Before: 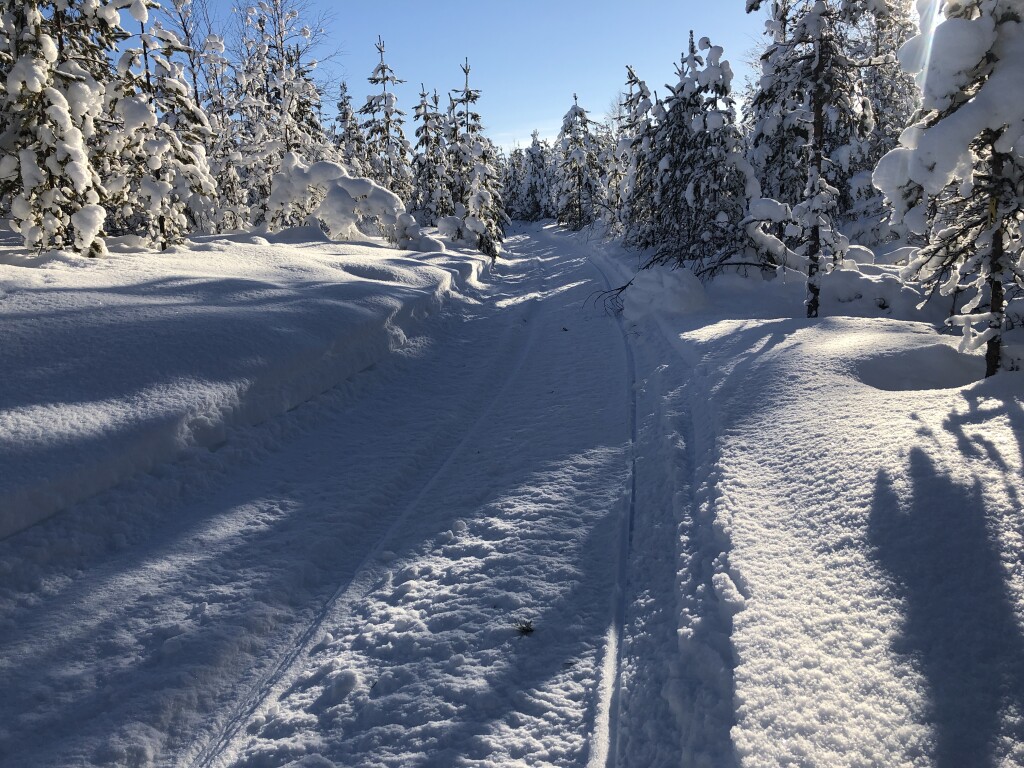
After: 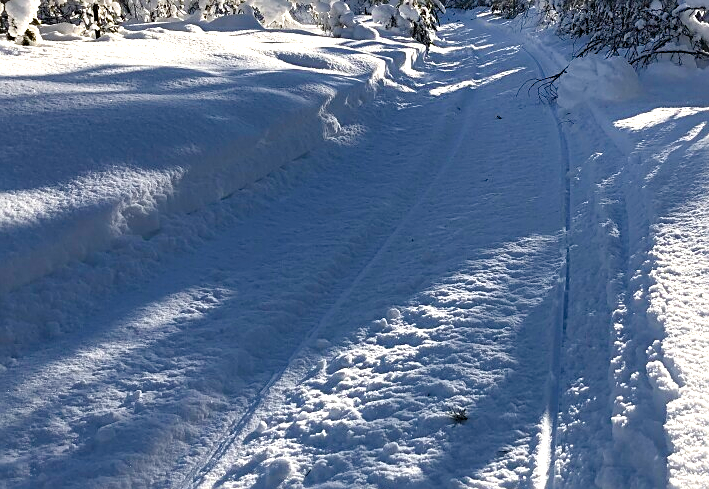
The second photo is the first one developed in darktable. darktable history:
crop: left 6.488%, top 27.668%, right 24.183%, bottom 8.656%
exposure: black level correction 0, exposure 0.7 EV, compensate exposure bias true, compensate highlight preservation false
sharpen: on, module defaults
color balance rgb: perceptual saturation grading › global saturation 20%, perceptual saturation grading › highlights -25%, perceptual saturation grading › shadows 50%, global vibrance -25%
